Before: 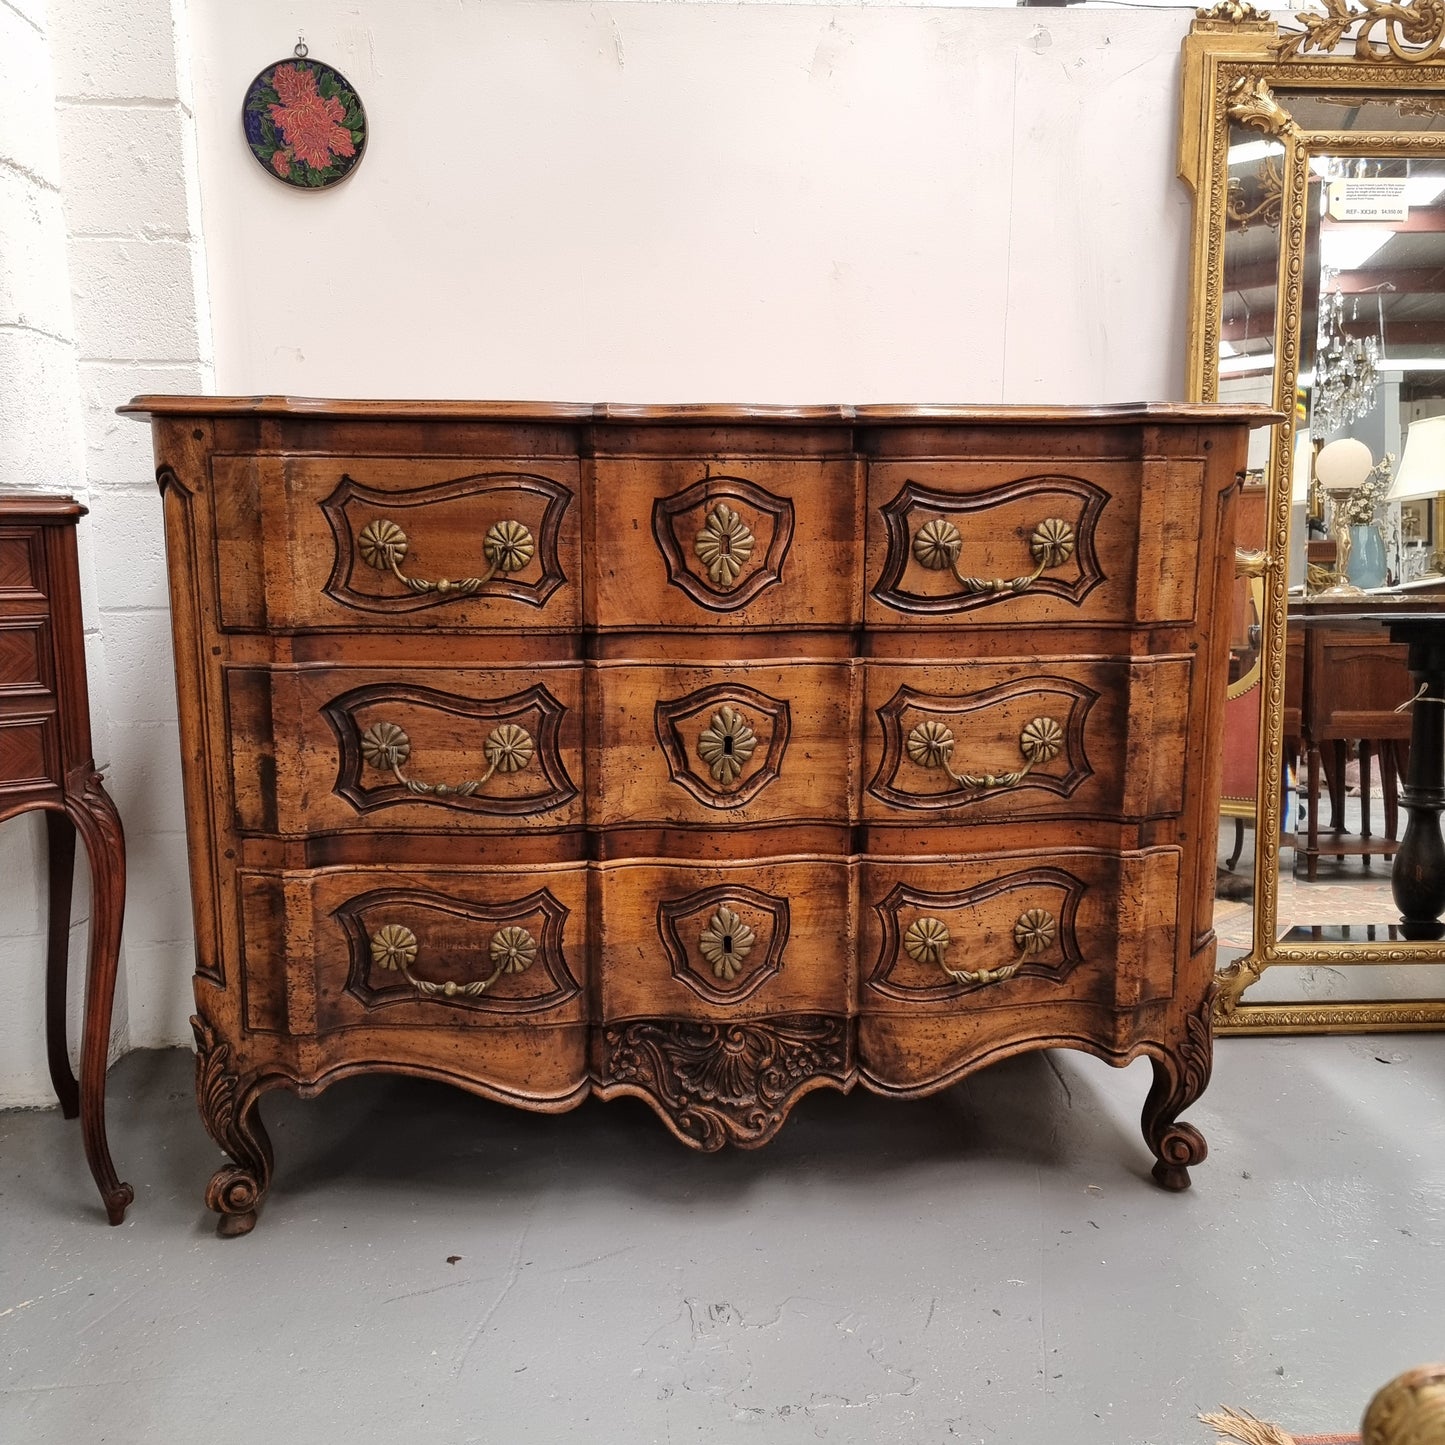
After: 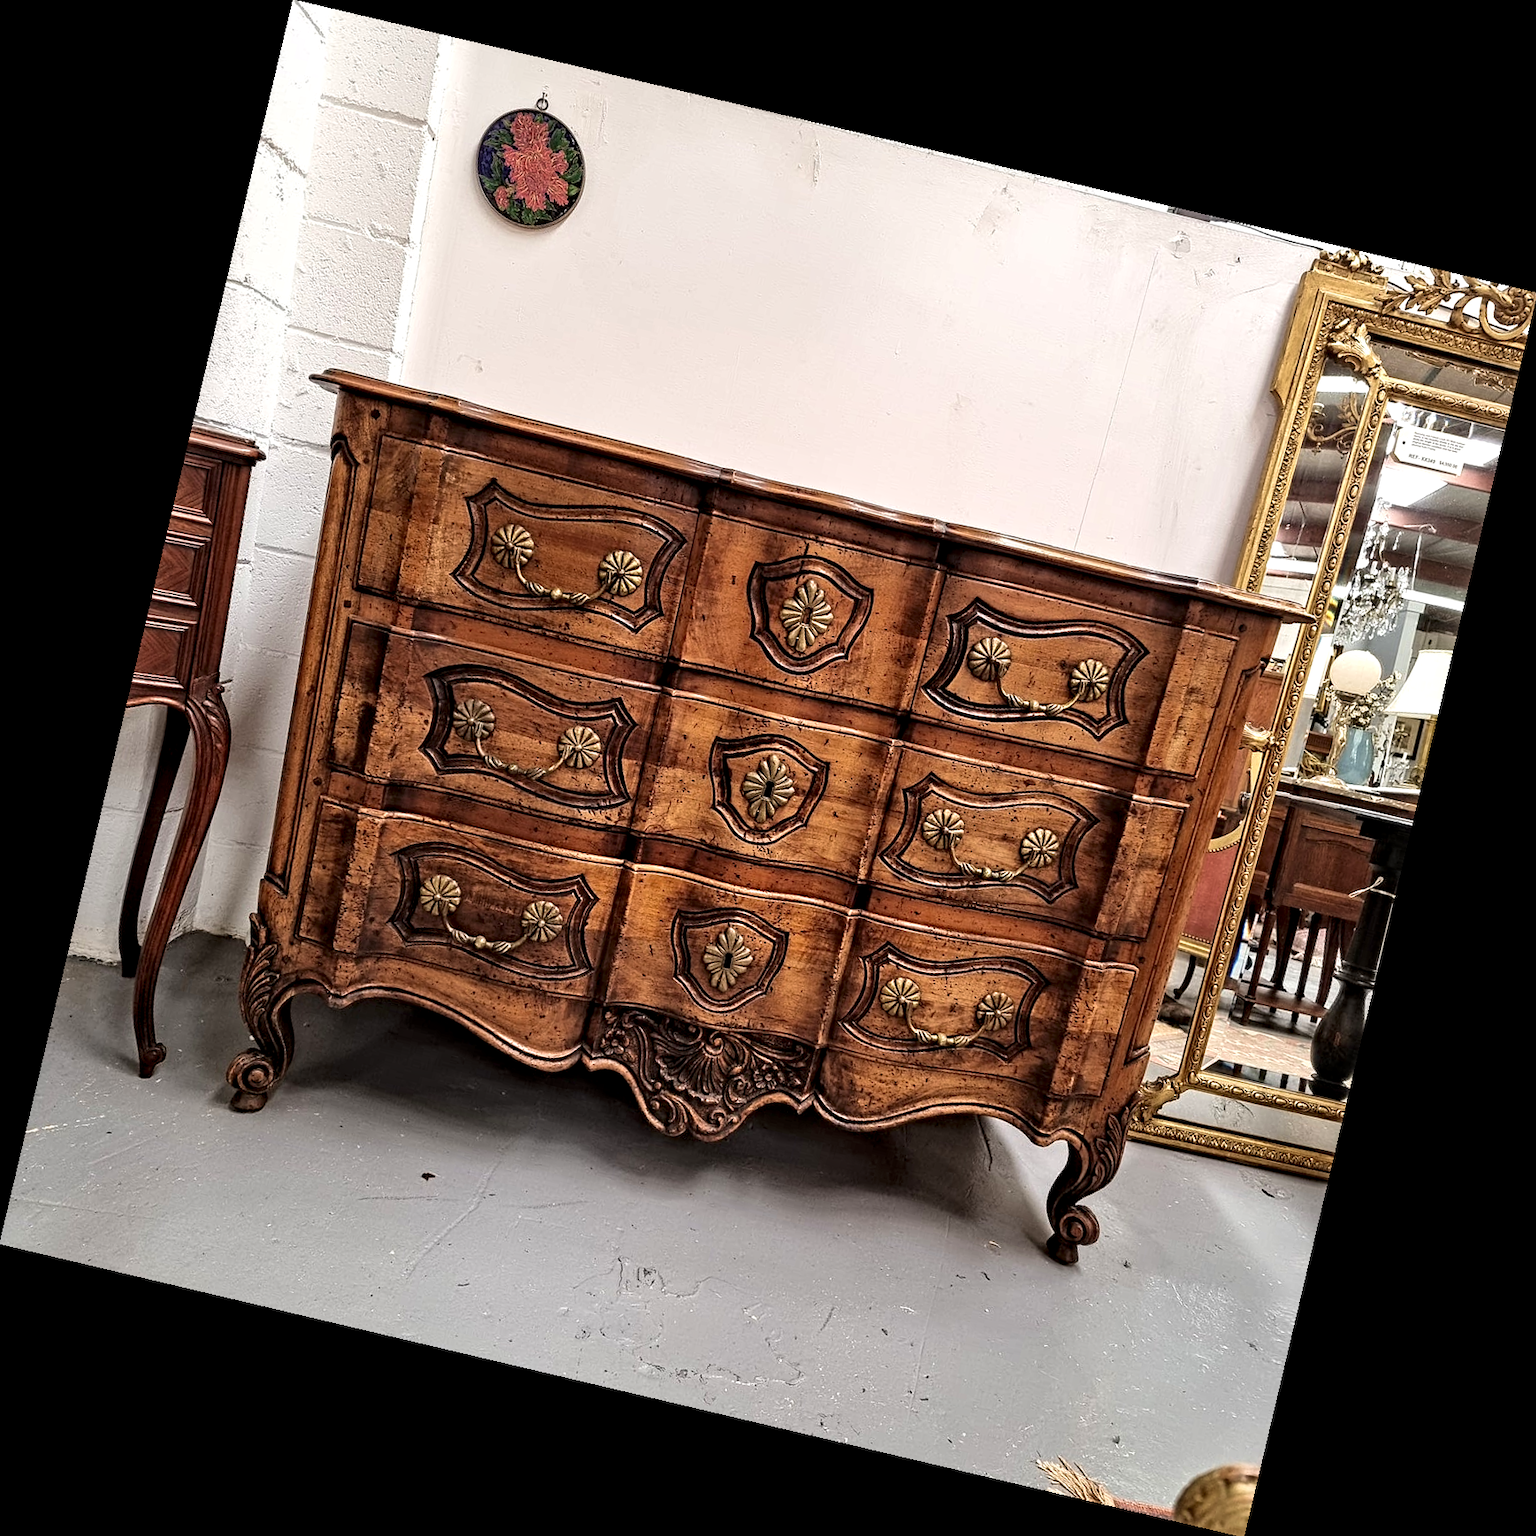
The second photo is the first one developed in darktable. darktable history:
velvia: strength 17%
rotate and perspective: rotation 13.27°, automatic cropping off
contrast equalizer: octaves 7, y [[0.5, 0.542, 0.583, 0.625, 0.667, 0.708], [0.5 ×6], [0.5 ×6], [0 ×6], [0 ×6]]
